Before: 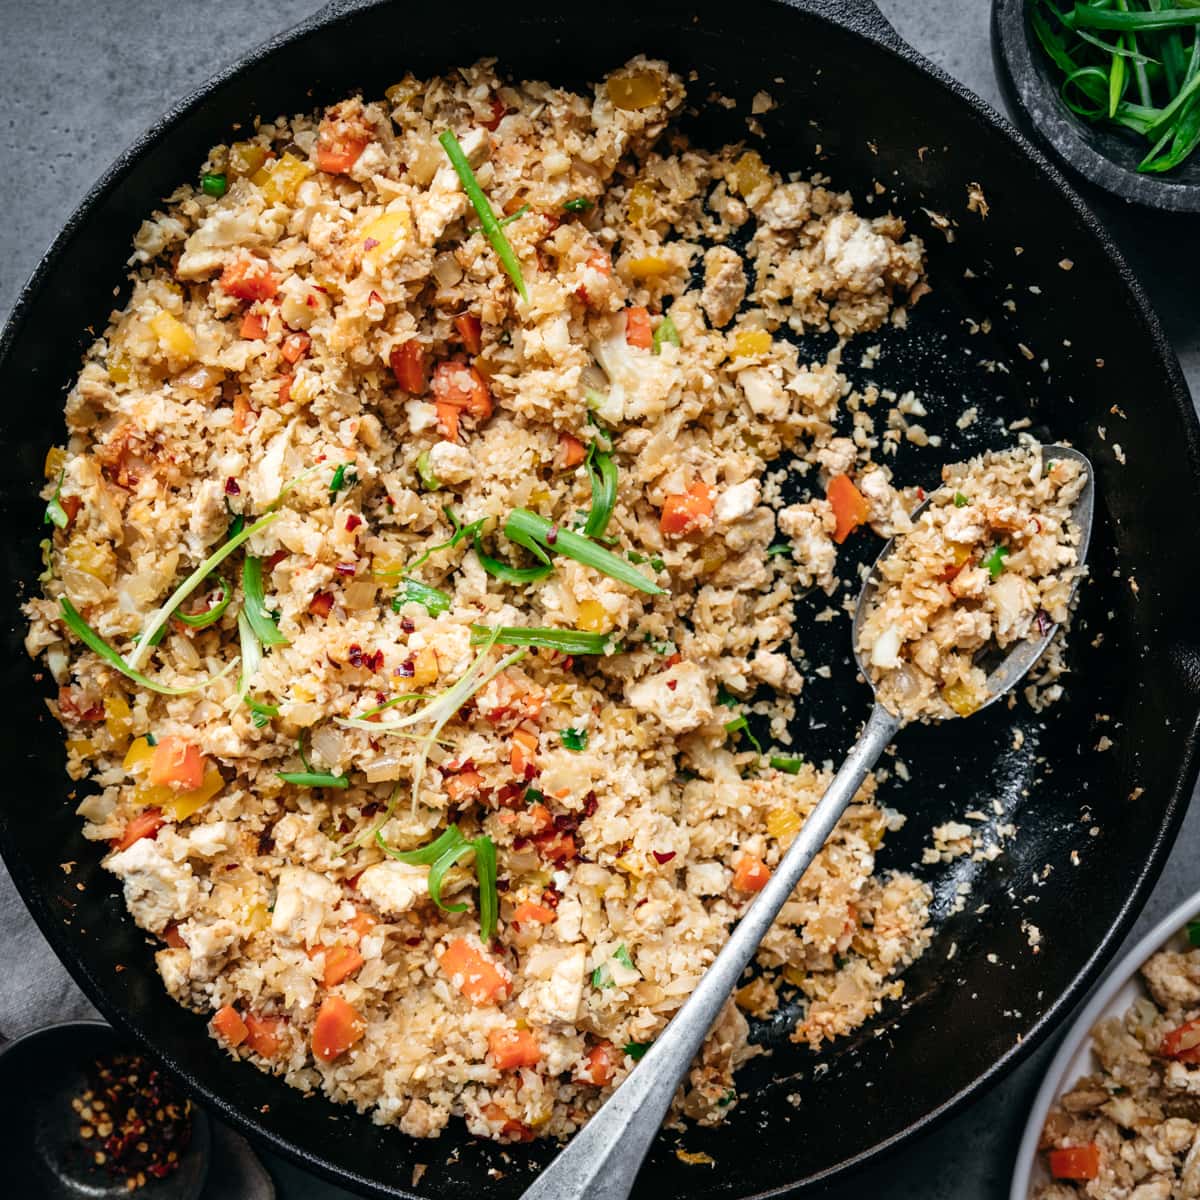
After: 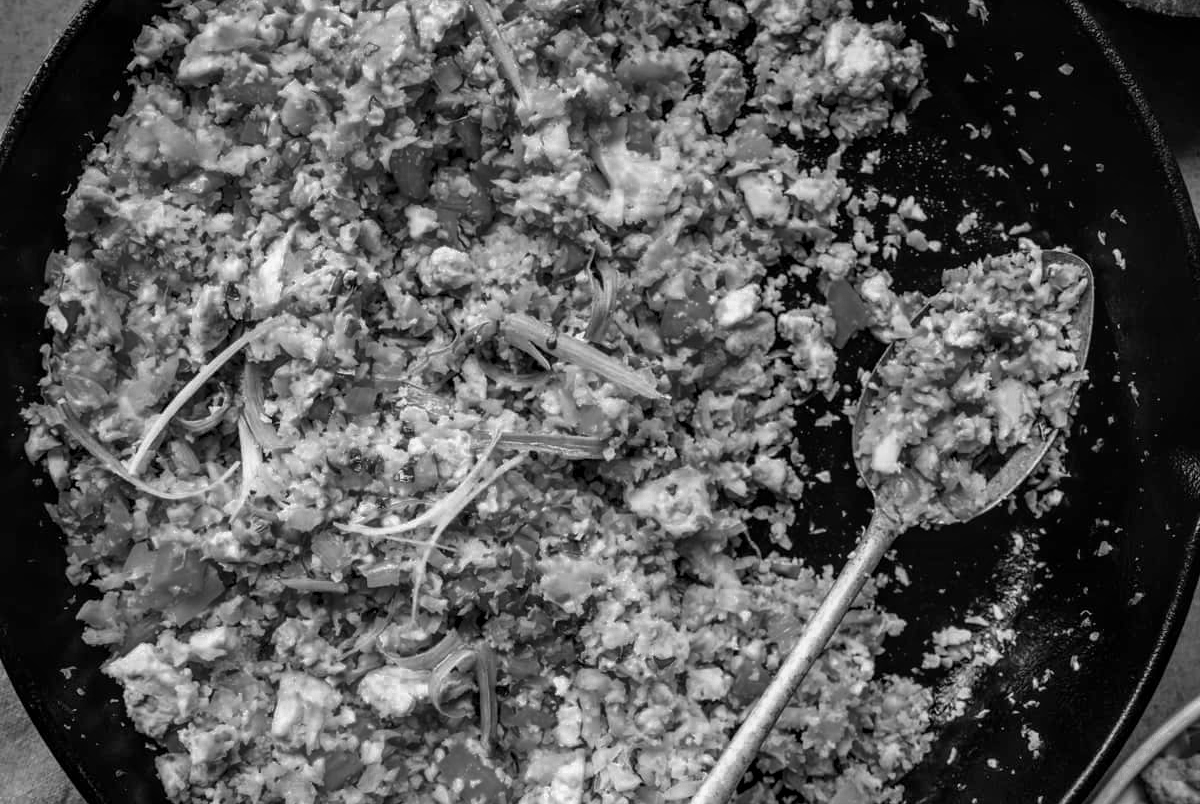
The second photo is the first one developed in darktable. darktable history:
tone equalizer: mask exposure compensation -0.496 EV
color zones: curves: ch0 [(0.002, 0.589) (0.107, 0.484) (0.146, 0.249) (0.217, 0.352) (0.309, 0.525) (0.39, 0.404) (0.455, 0.169) (0.597, 0.055) (0.724, 0.212) (0.775, 0.691) (0.869, 0.571) (1, 0.587)]; ch1 [(0, 0) (0.143, 0) (0.286, 0) (0.429, 0) (0.571, 0) (0.714, 0) (0.857, 0)]
exposure: exposure -0.211 EV, compensate exposure bias true, compensate highlight preservation false
crop: top 16.276%, bottom 16.705%
local contrast: on, module defaults
